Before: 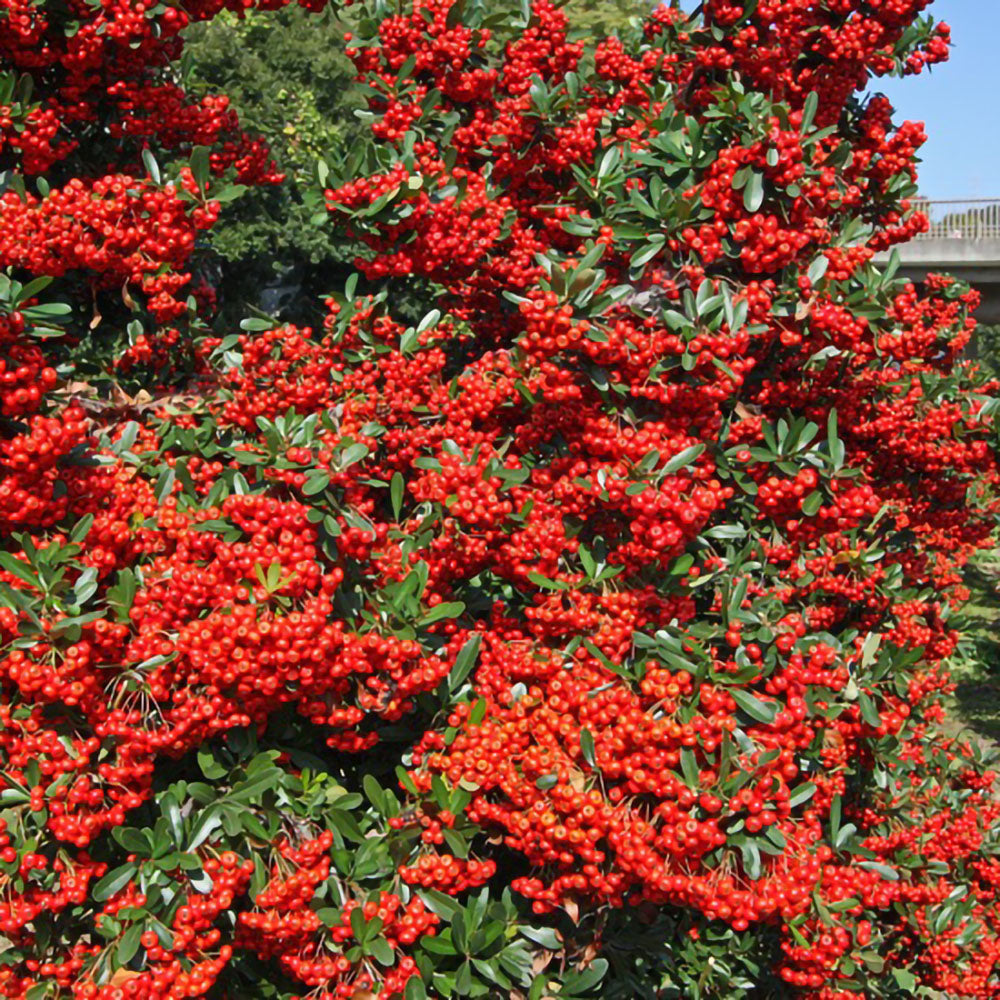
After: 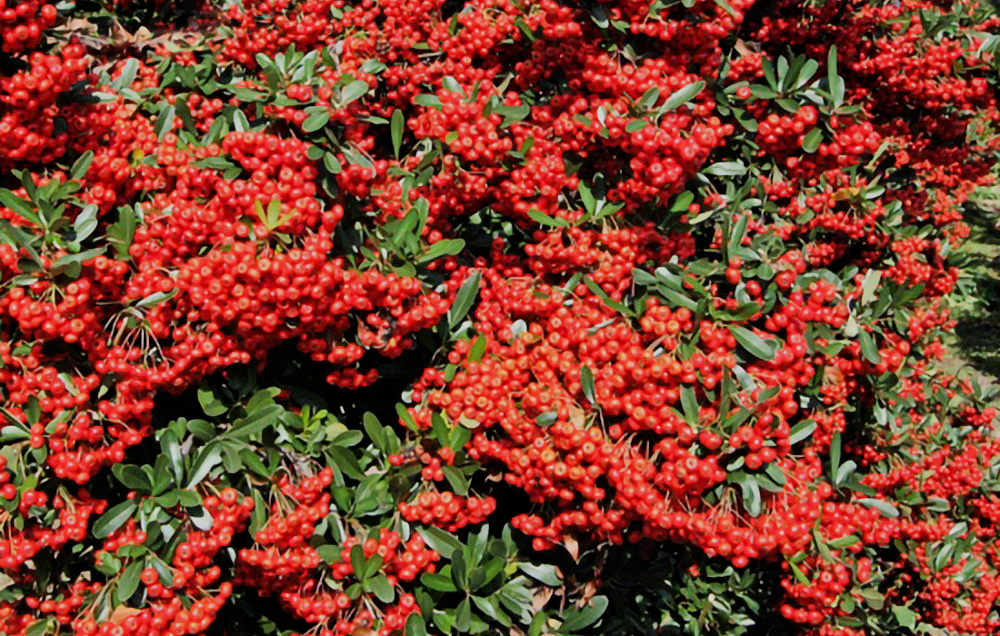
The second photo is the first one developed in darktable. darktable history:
tone equalizer: -8 EV -0.44 EV, -7 EV -0.392 EV, -6 EV -0.315 EV, -5 EV -0.186 EV, -3 EV 0.195 EV, -2 EV 0.336 EV, -1 EV 0.402 EV, +0 EV 0.395 EV, edges refinement/feathering 500, mask exposure compensation -1.57 EV, preserve details no
filmic rgb: black relative exposure -7.18 EV, white relative exposure 5.39 EV, threshold 3.06 EV, hardness 3.02, iterations of high-quality reconstruction 0, enable highlight reconstruction true
crop and rotate: top 36.336%
